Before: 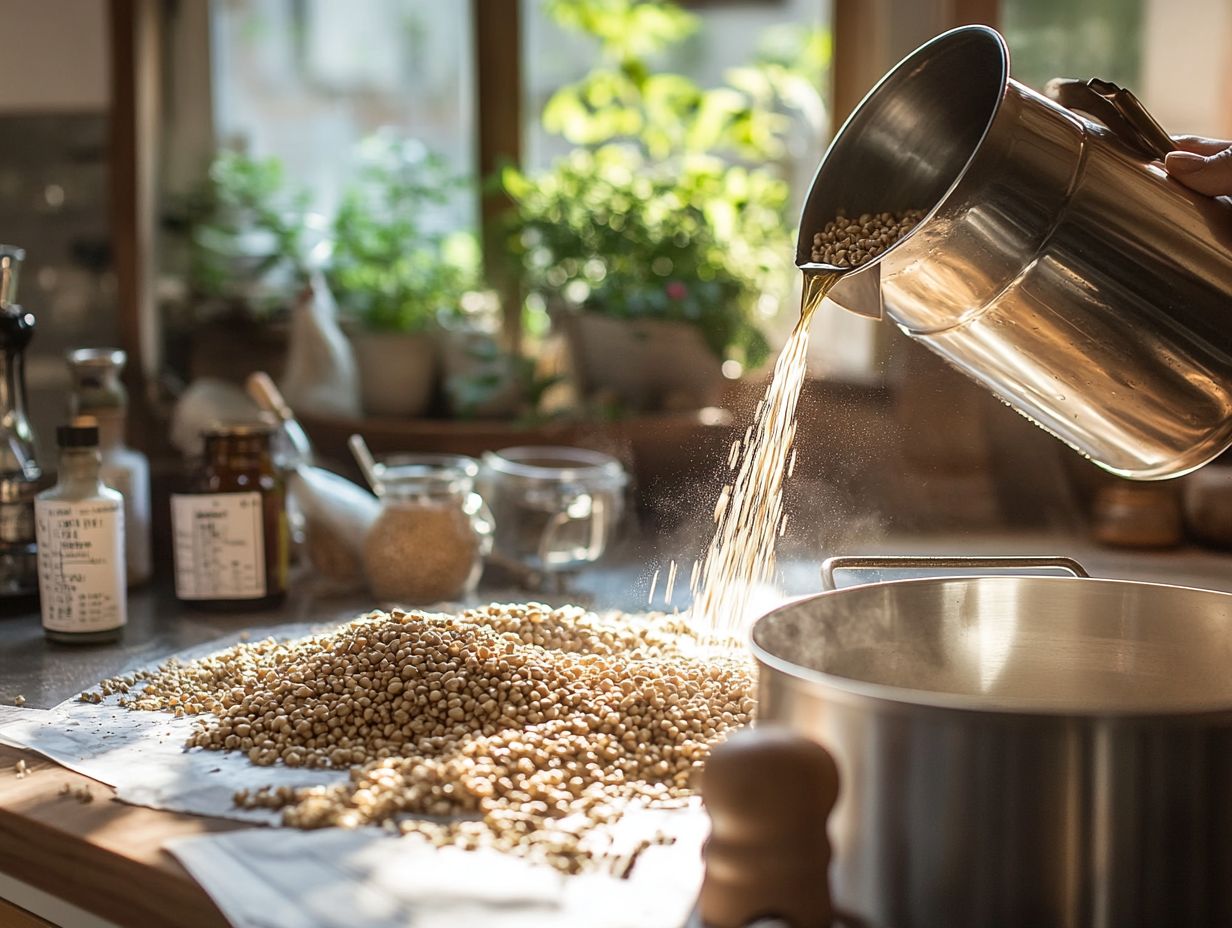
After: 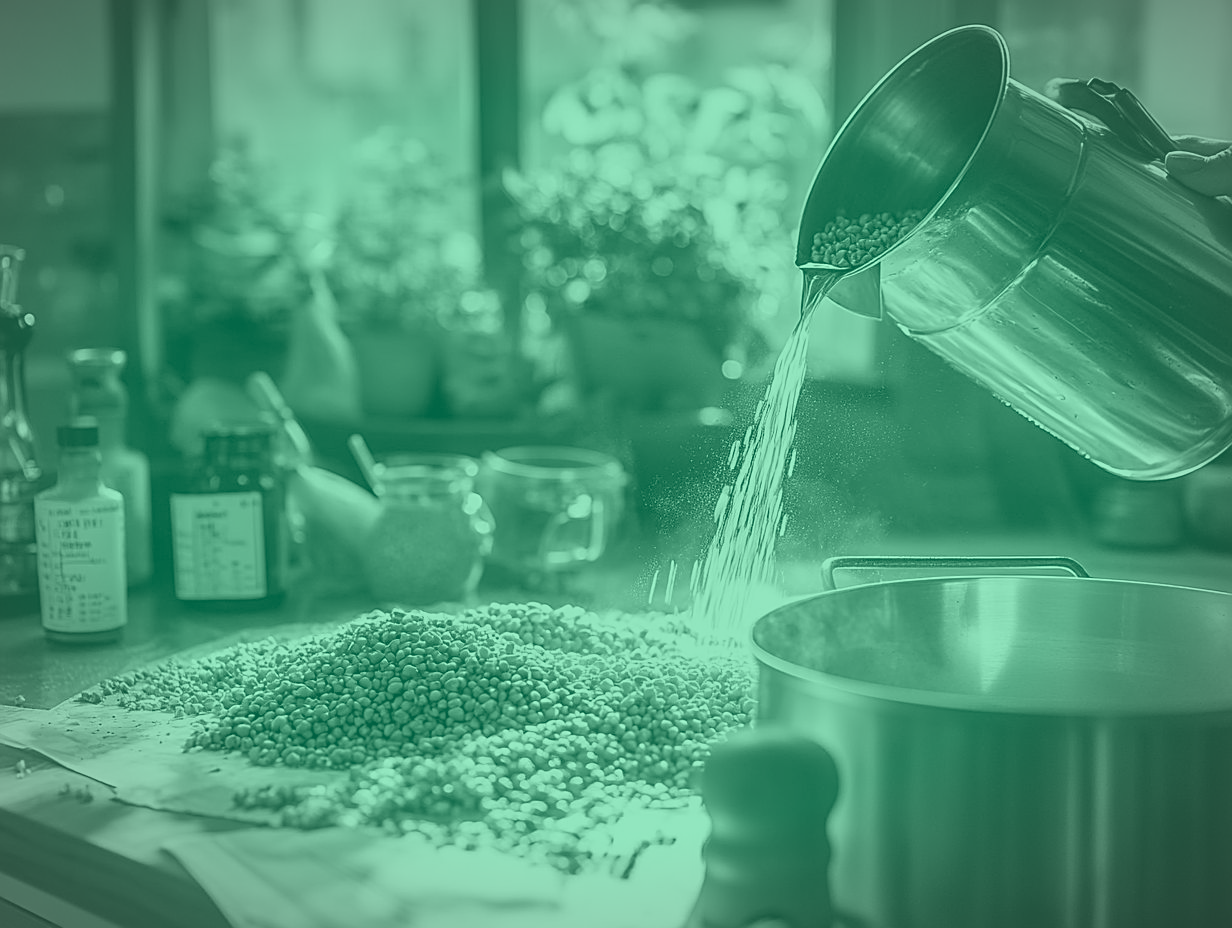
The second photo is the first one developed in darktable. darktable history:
contrast brightness saturation: saturation -0.05
color zones: curves: ch0 [(0, 0.5) (0.143, 0.5) (0.286, 0.5) (0.429, 0.5) (0.571, 0.5) (0.714, 0.476) (0.857, 0.5) (1, 0.5)]; ch2 [(0, 0.5) (0.143, 0.5) (0.286, 0.5) (0.429, 0.5) (0.571, 0.5) (0.714, 0.487) (0.857, 0.5) (1, 0.5)]
colorize: hue 147.6°, saturation 65%, lightness 21.64%
color correction: highlights a* 5.81, highlights b* 4.84
exposure: exposure -0.01 EV, compensate highlight preservation false
sharpen: on, module defaults
vignetting: fall-off radius 70%, automatic ratio true
